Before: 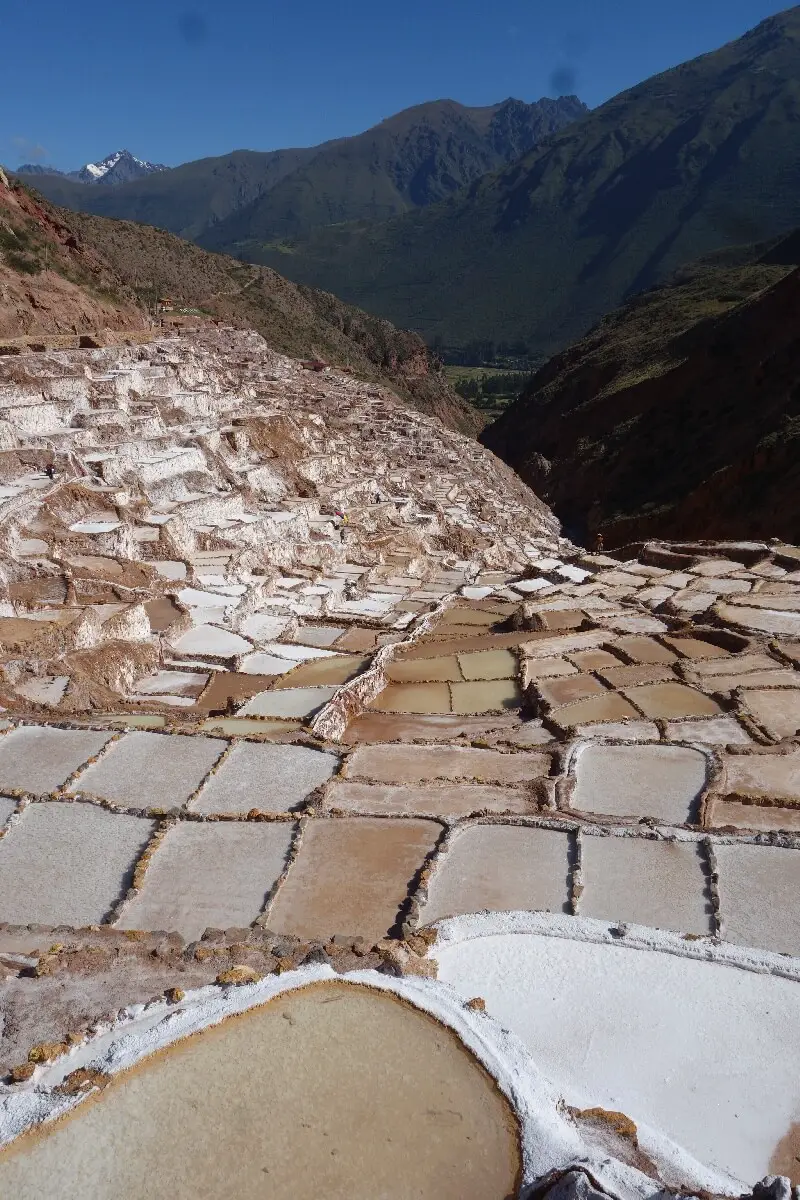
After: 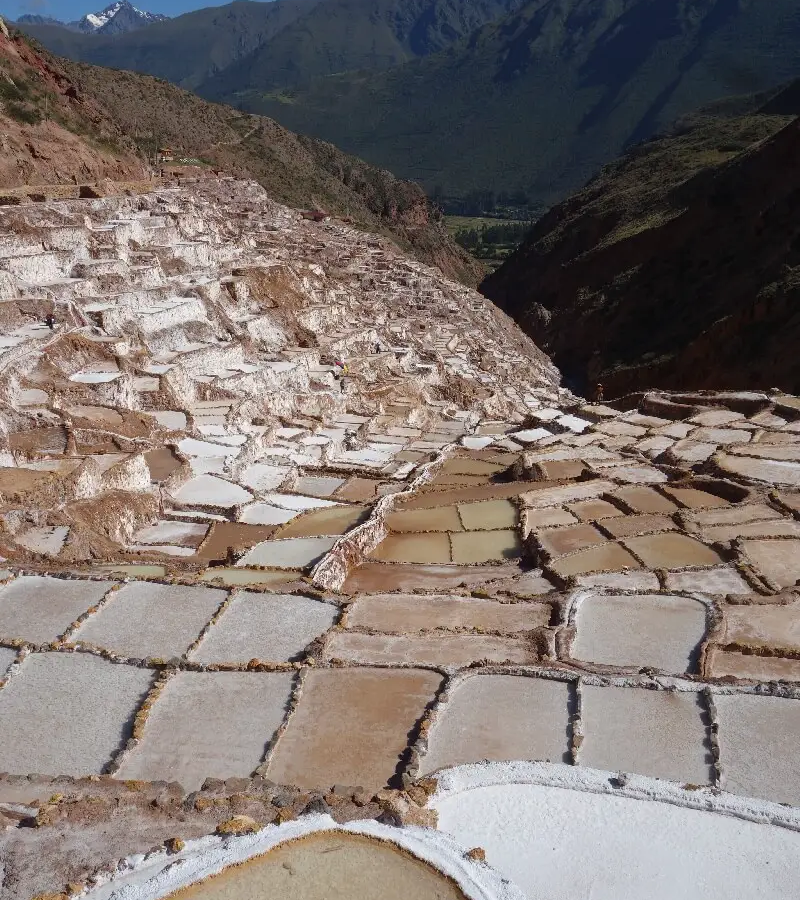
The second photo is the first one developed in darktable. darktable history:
tone equalizer: -7 EV 0.13 EV, smoothing diameter 25%, edges refinement/feathering 10, preserve details guided filter
shadows and highlights: radius 125.46, shadows 21.19, highlights -21.19, low approximation 0.01
crop and rotate: top 12.5%, bottom 12.5%
